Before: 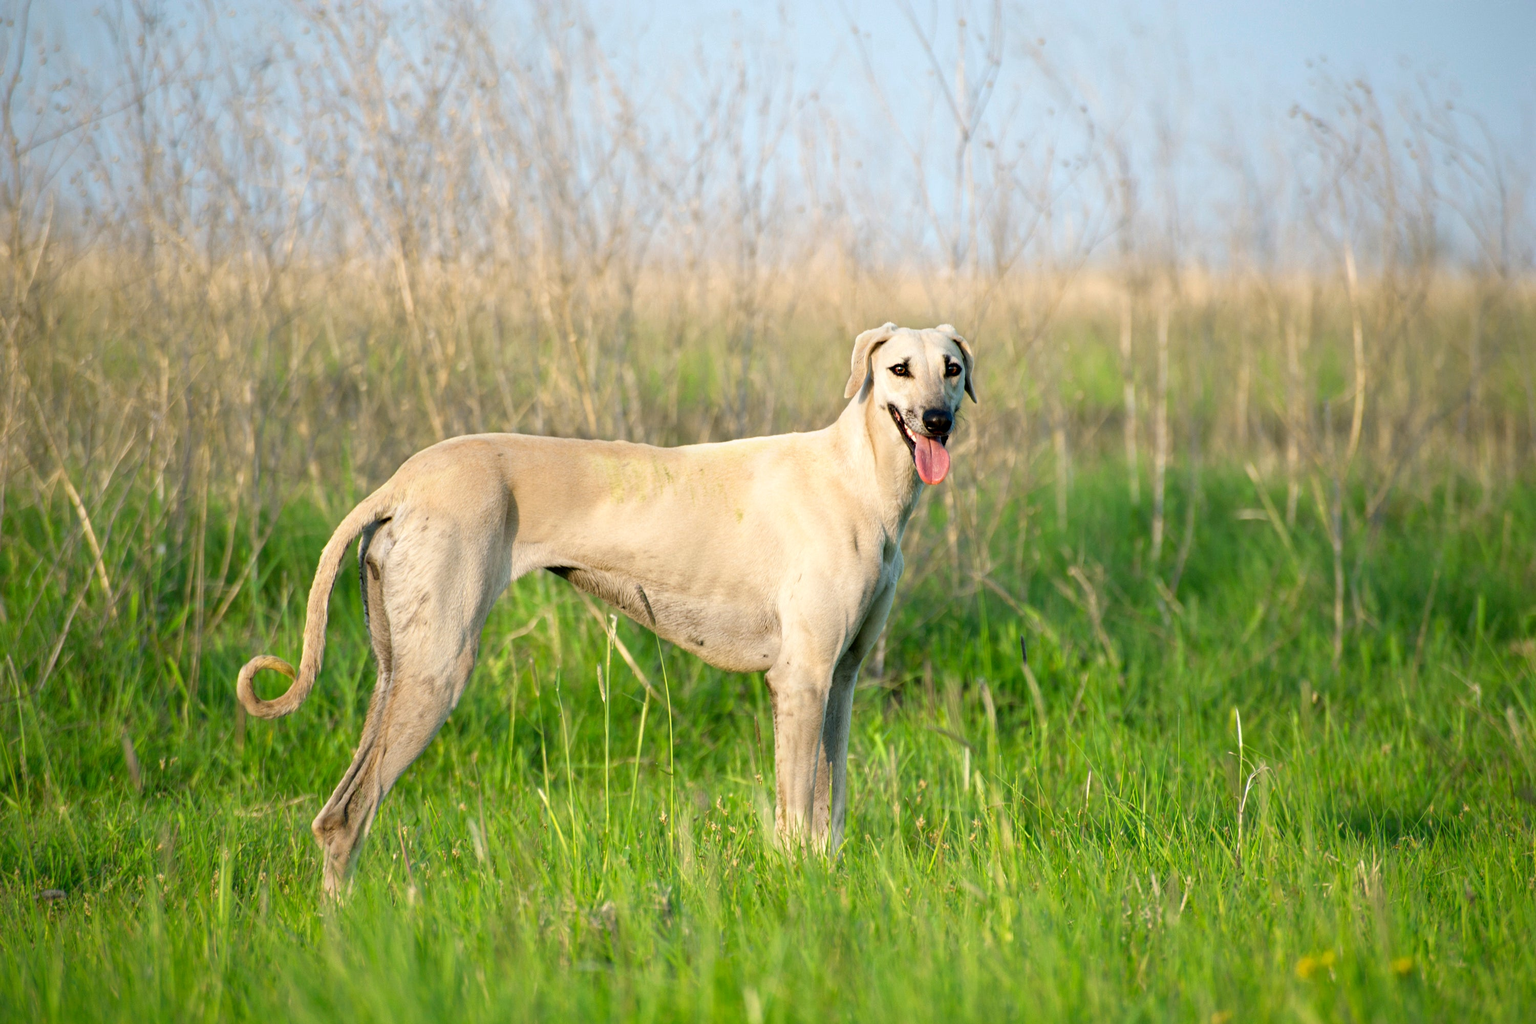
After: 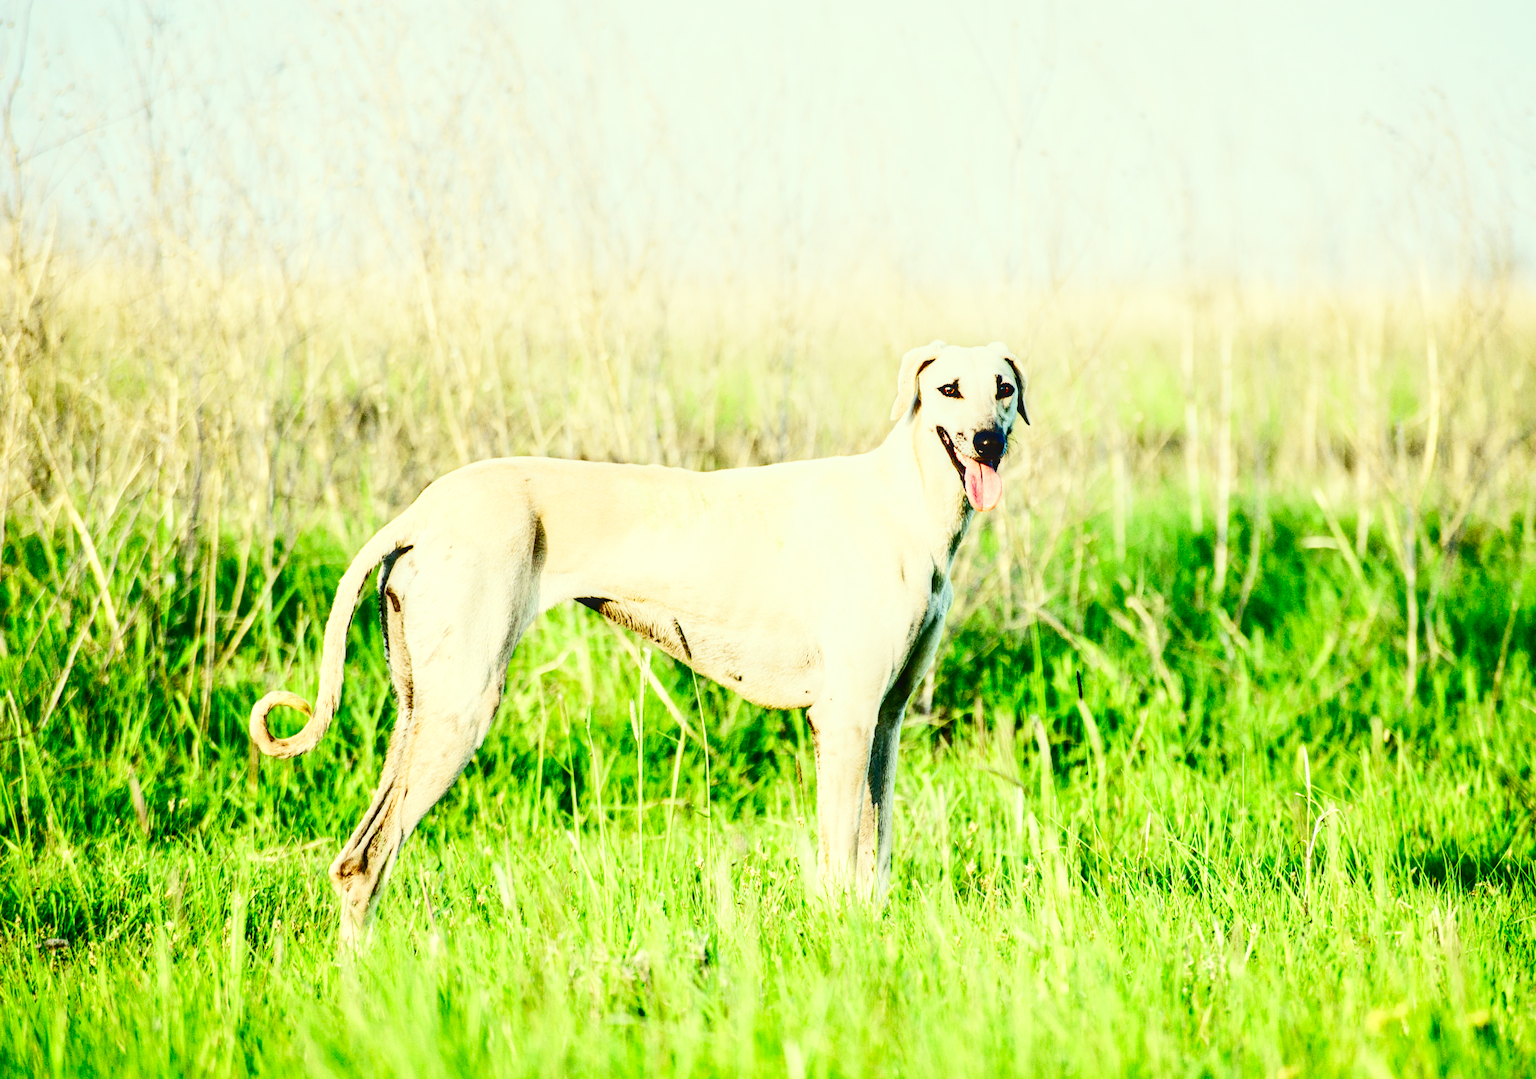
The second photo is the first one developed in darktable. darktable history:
contrast brightness saturation: contrast 0.4, brightness 0.1, saturation 0.21
exposure: black level correction 0, exposure 0.95 EV, compensate exposure bias true, compensate highlight preservation false
crop and rotate: right 5.167%
sigmoid: contrast 2, skew -0.2, preserve hue 0%, red attenuation 0.1, red rotation 0.035, green attenuation 0.1, green rotation -0.017, blue attenuation 0.15, blue rotation -0.052, base primaries Rec2020
color balance rgb: shadows lift › chroma 1%, shadows lift › hue 113°, highlights gain › chroma 0.2%, highlights gain › hue 333°, perceptual saturation grading › global saturation 20%, perceptual saturation grading › highlights -50%, perceptual saturation grading › shadows 25%, contrast -10%
local contrast: detail 130%
color correction: highlights a* -5.94, highlights b* 11.19
shadows and highlights: shadows 49, highlights -41, soften with gaussian
